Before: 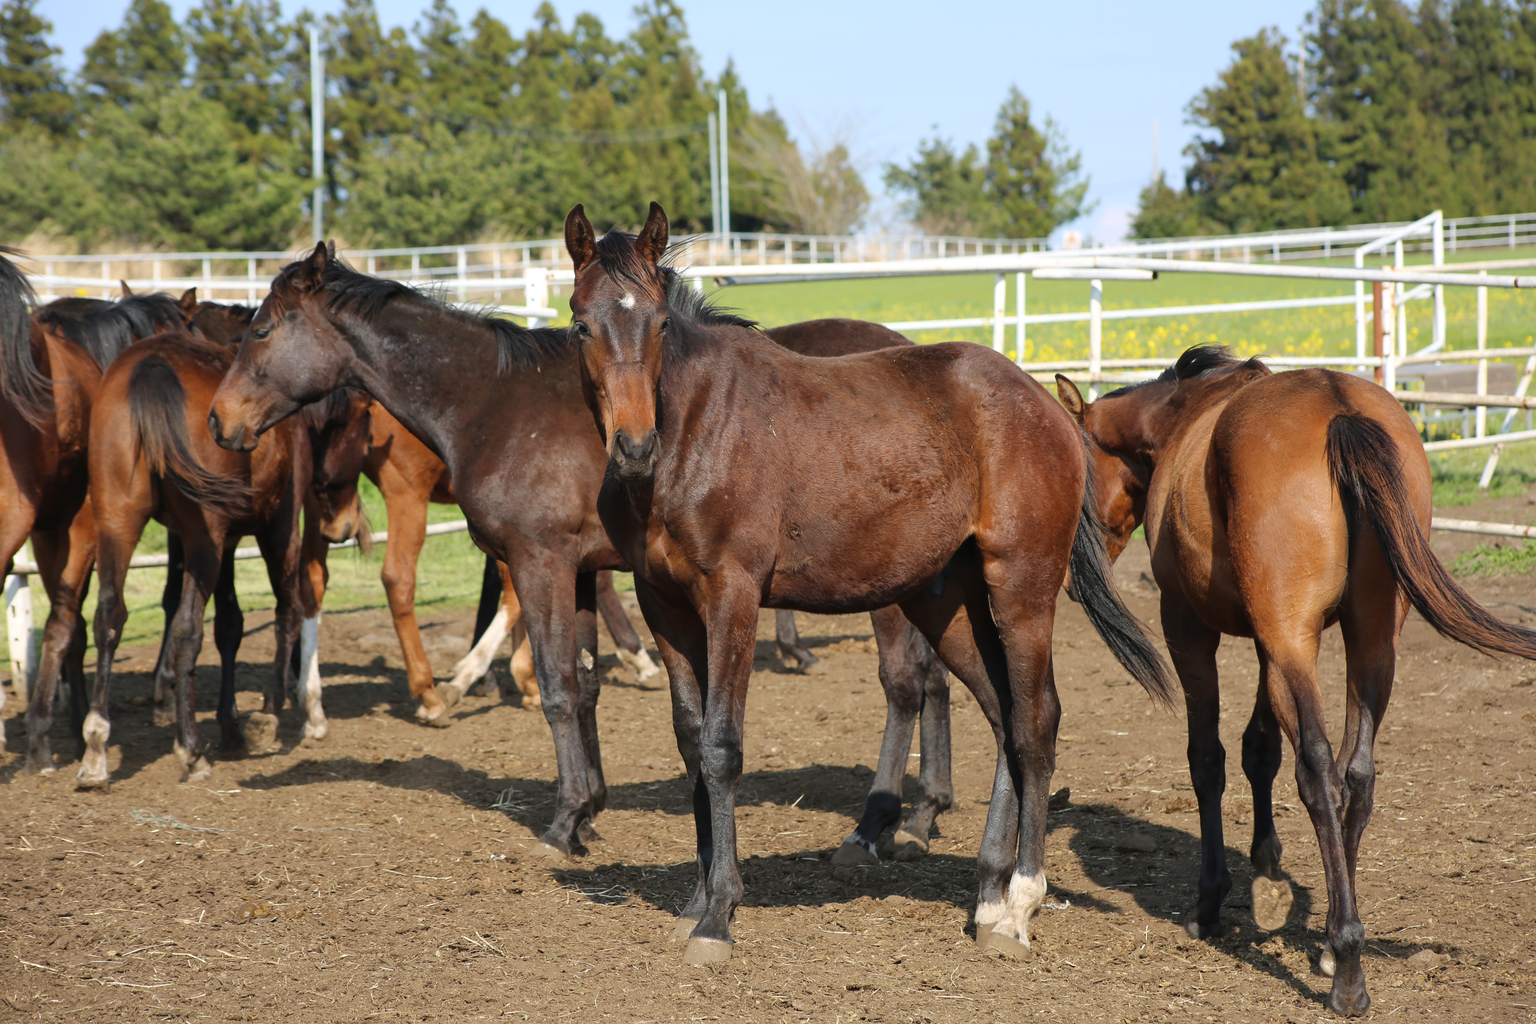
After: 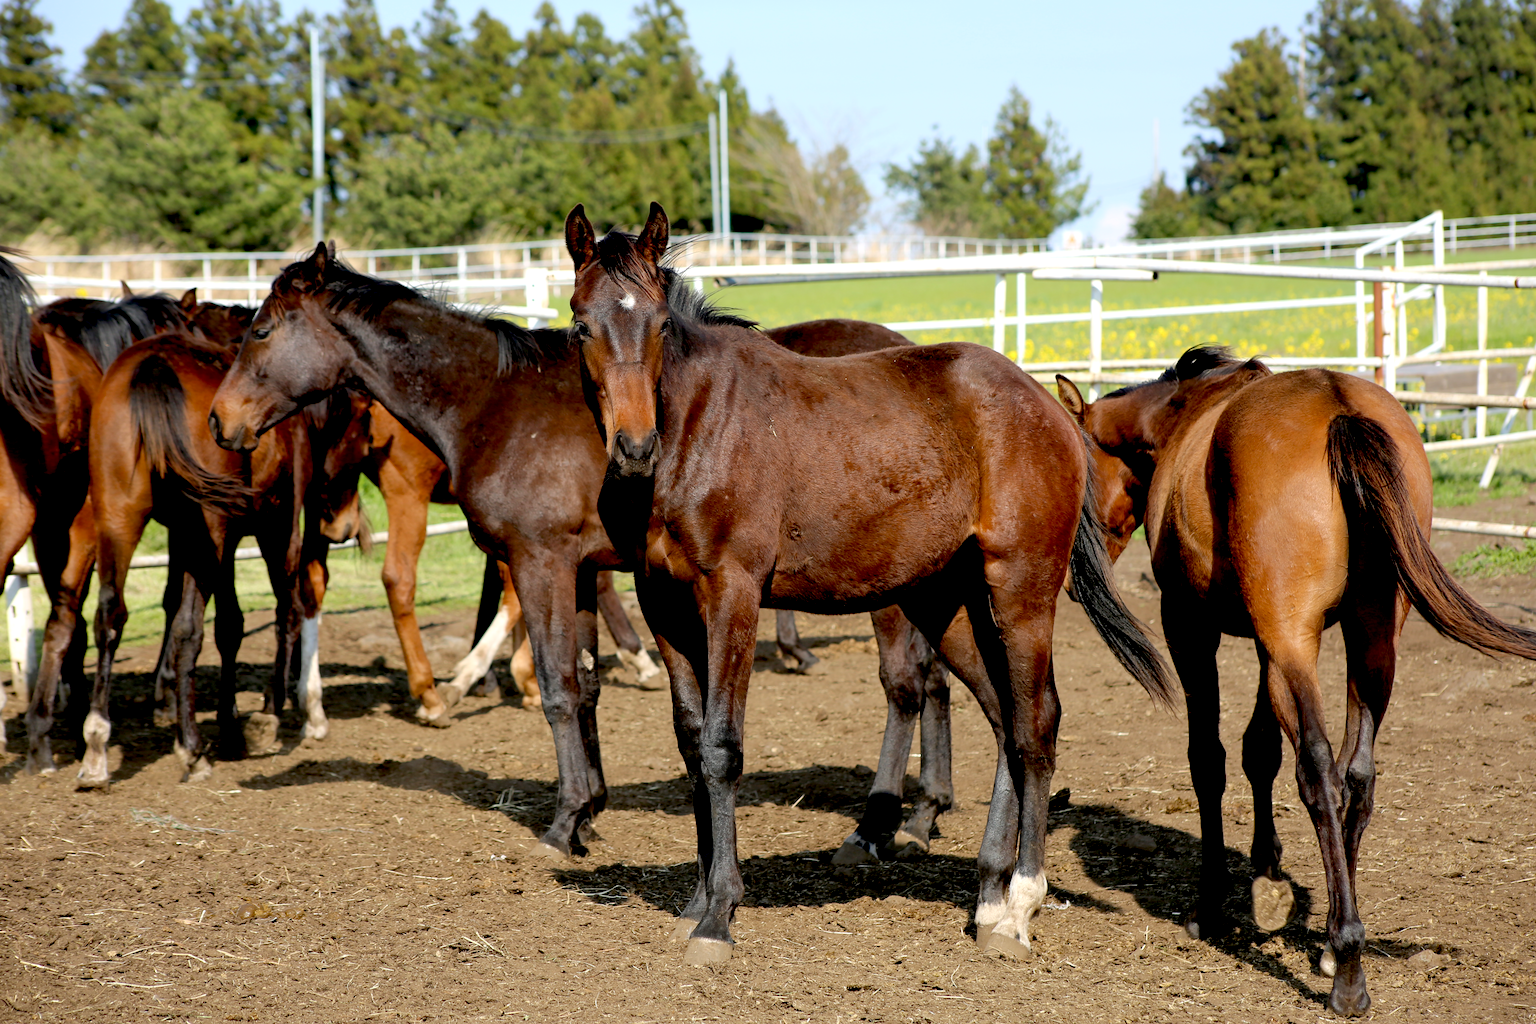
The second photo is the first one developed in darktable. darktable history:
exposure: black level correction 0.026, exposure 0.183 EV, compensate highlight preservation false
